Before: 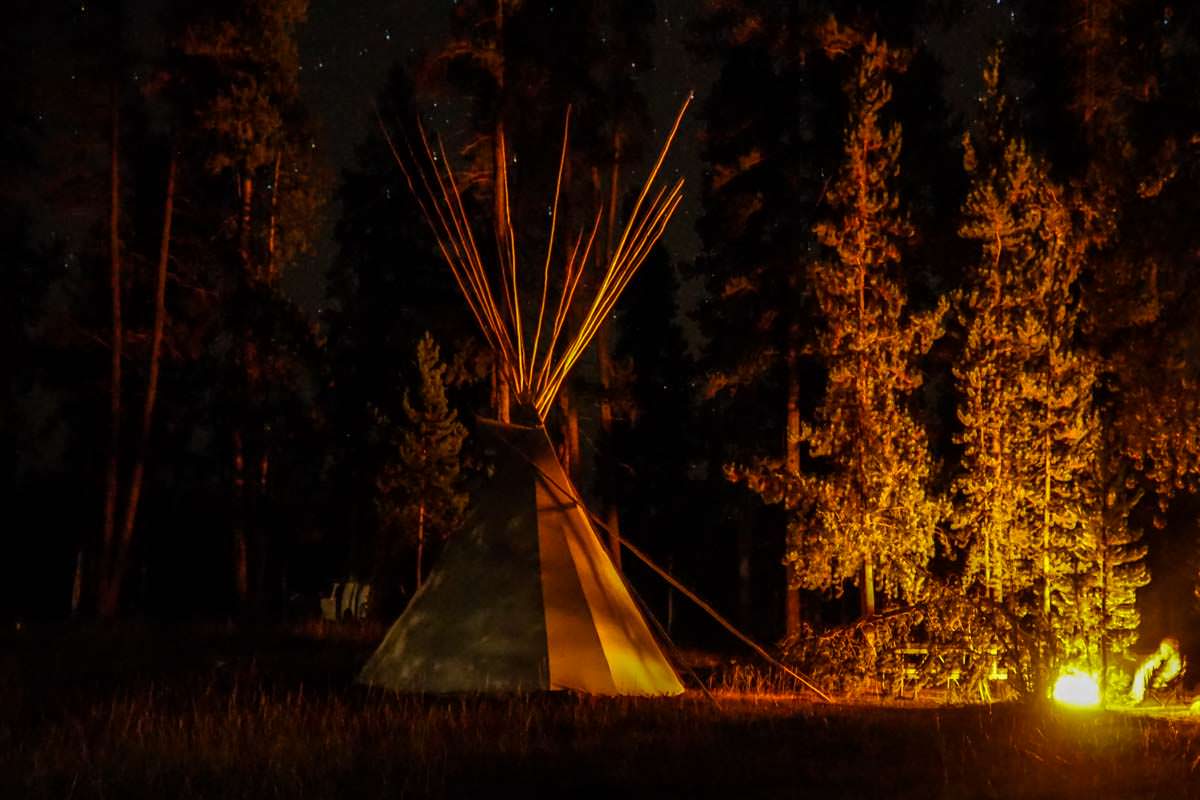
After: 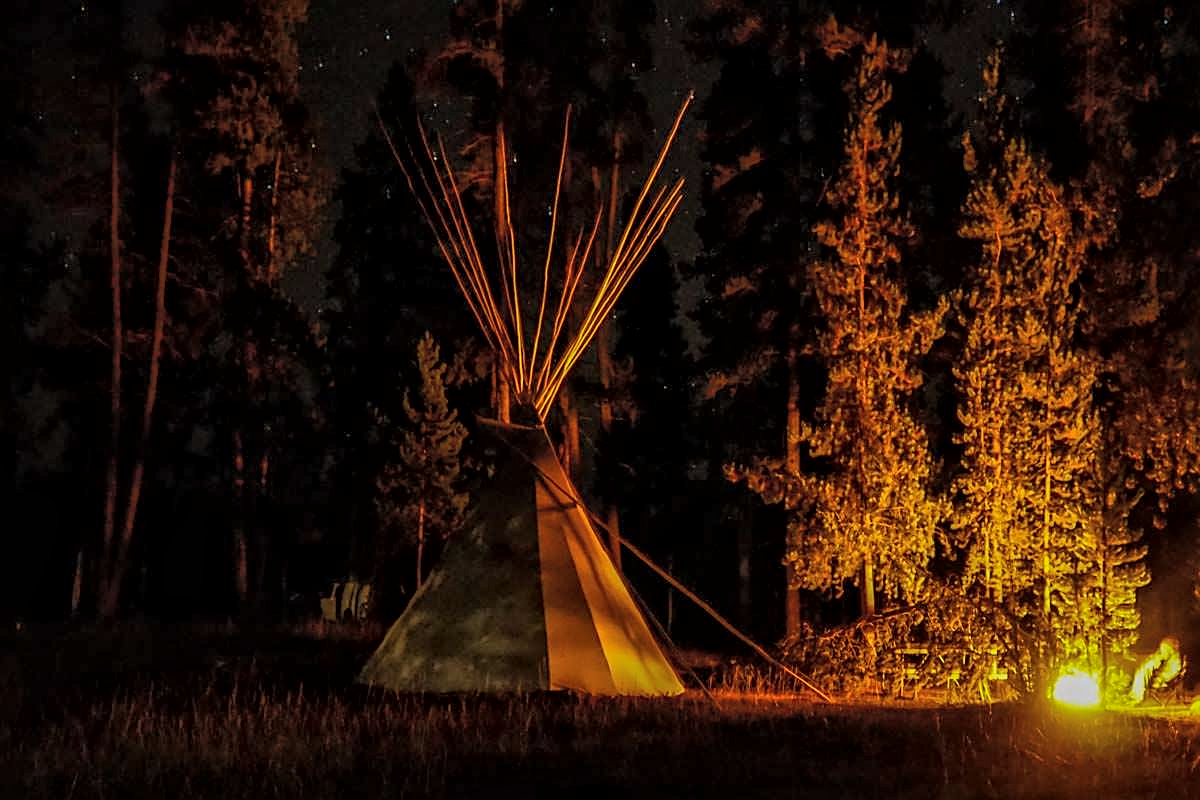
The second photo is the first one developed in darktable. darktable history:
global tonemap: drago (1, 100), detail 1
sharpen: on, module defaults
